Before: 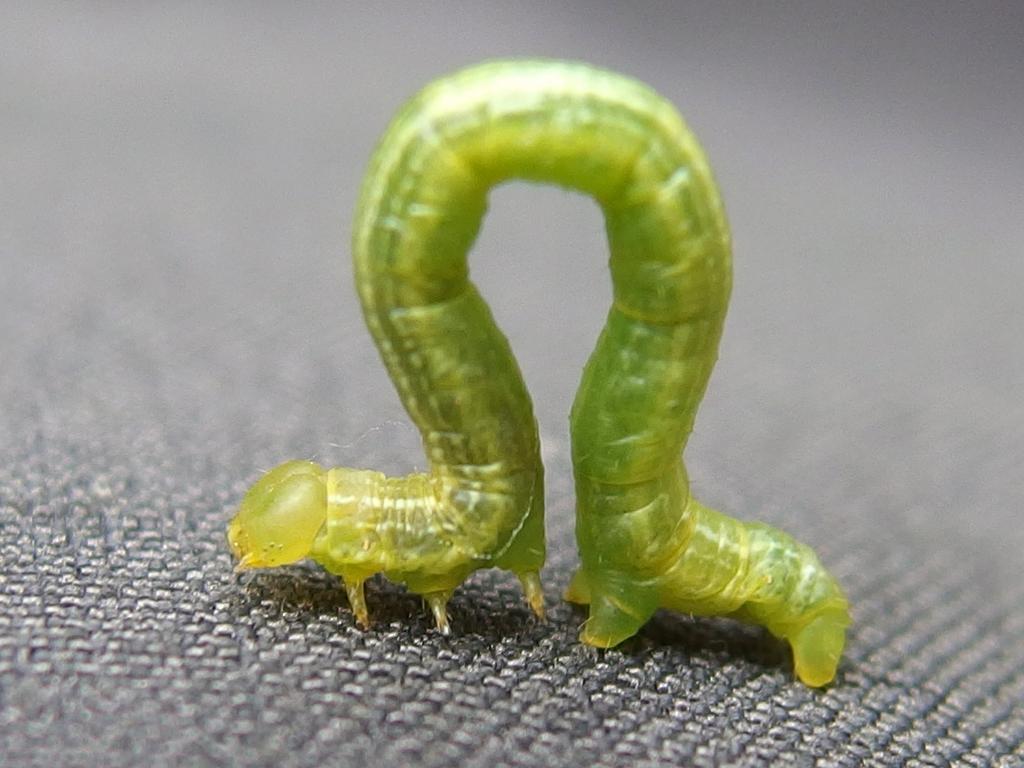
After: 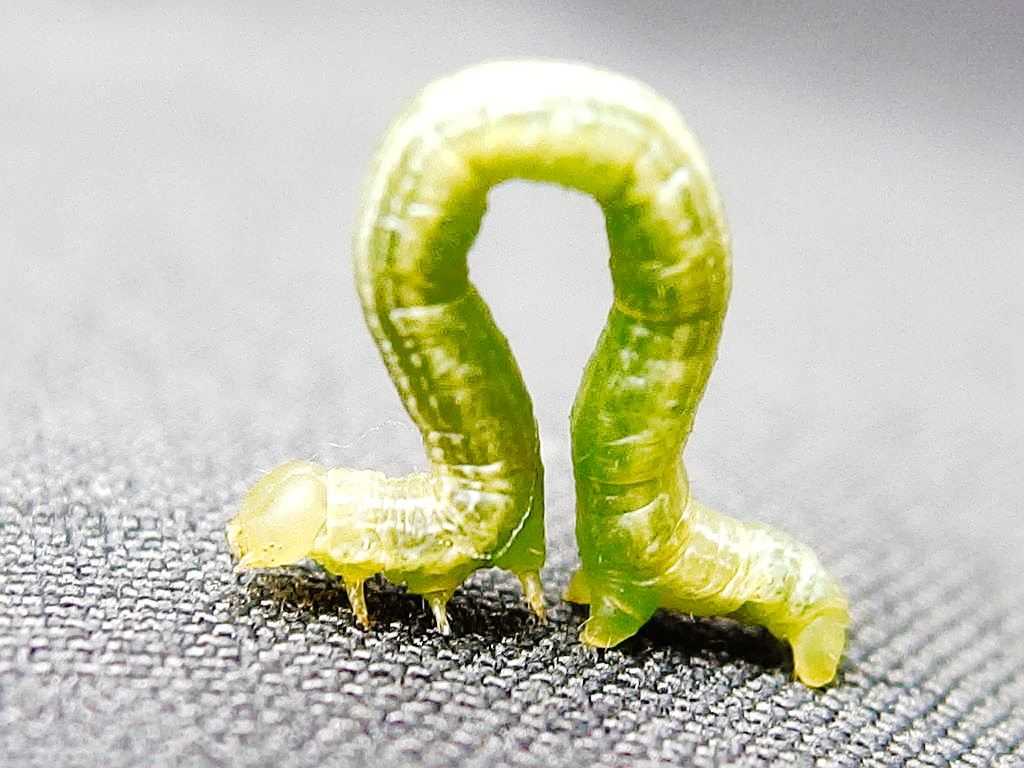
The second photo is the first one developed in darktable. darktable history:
tone curve: curves: ch0 [(0, 0) (0.16, 0.055) (0.506, 0.762) (1, 1.024)], preserve colors none
sharpen: amount 0.597
tone equalizer: -8 EV -0.383 EV, -7 EV -0.354 EV, -6 EV -0.314 EV, -5 EV -0.221 EV, -3 EV 0.19 EV, -2 EV 0.361 EV, -1 EV 0.402 EV, +0 EV 0.426 EV
shadows and highlights: shadows 39.63, highlights -59.76
base curve: preserve colors none
contrast brightness saturation: contrast 0.06, brightness -0.006, saturation -0.243
